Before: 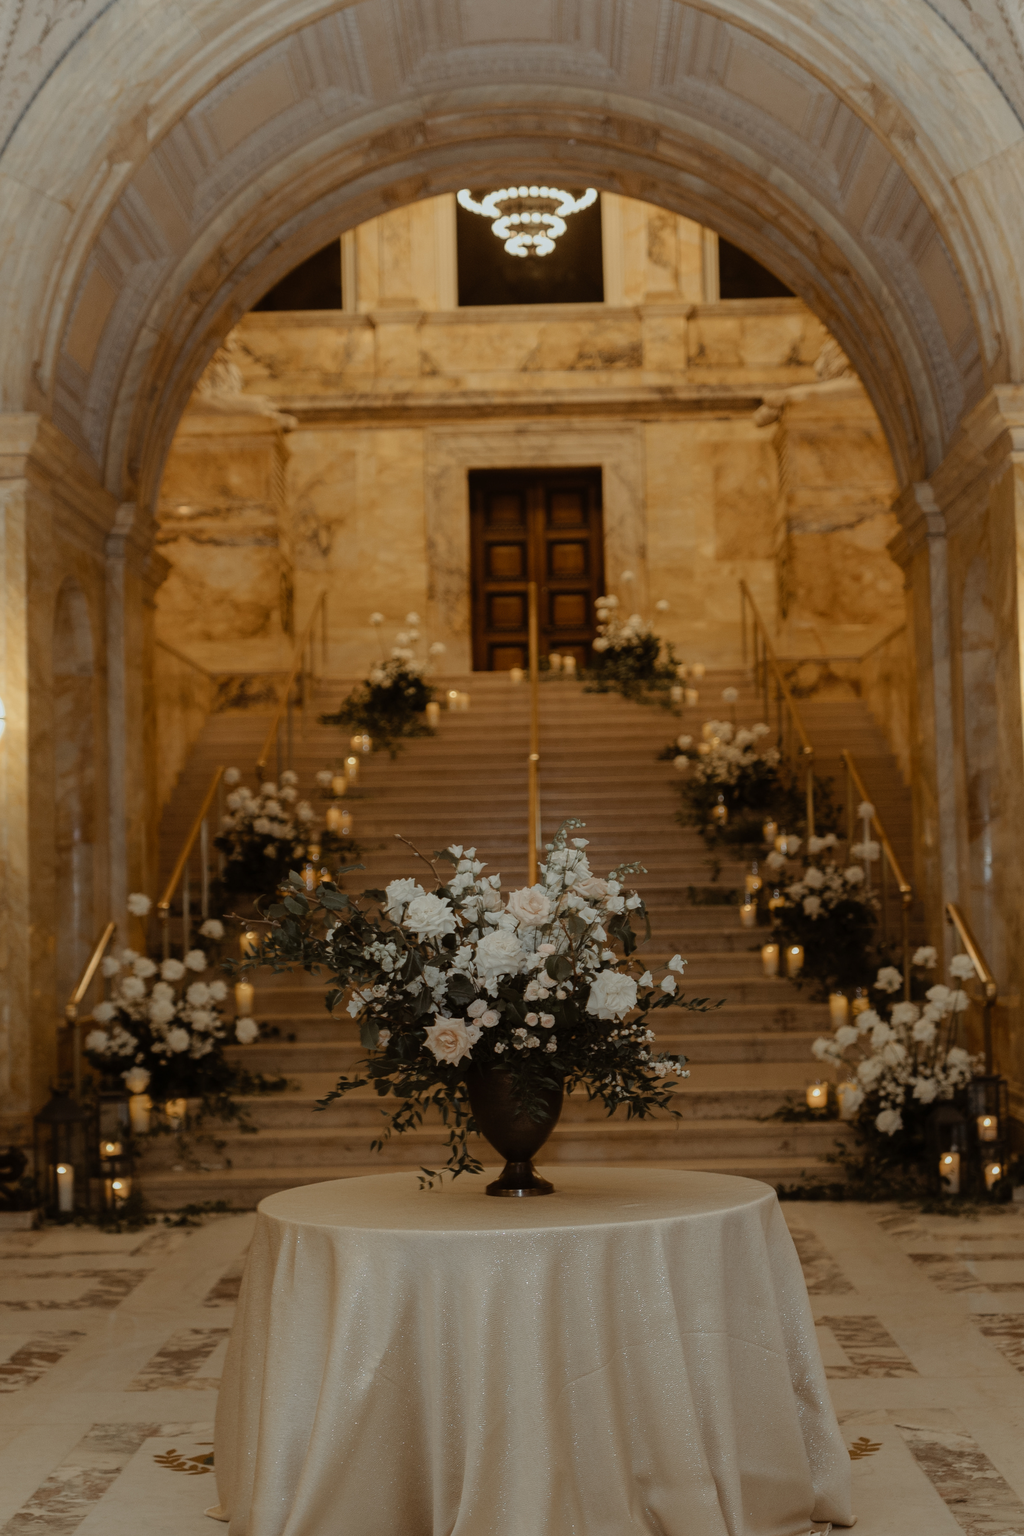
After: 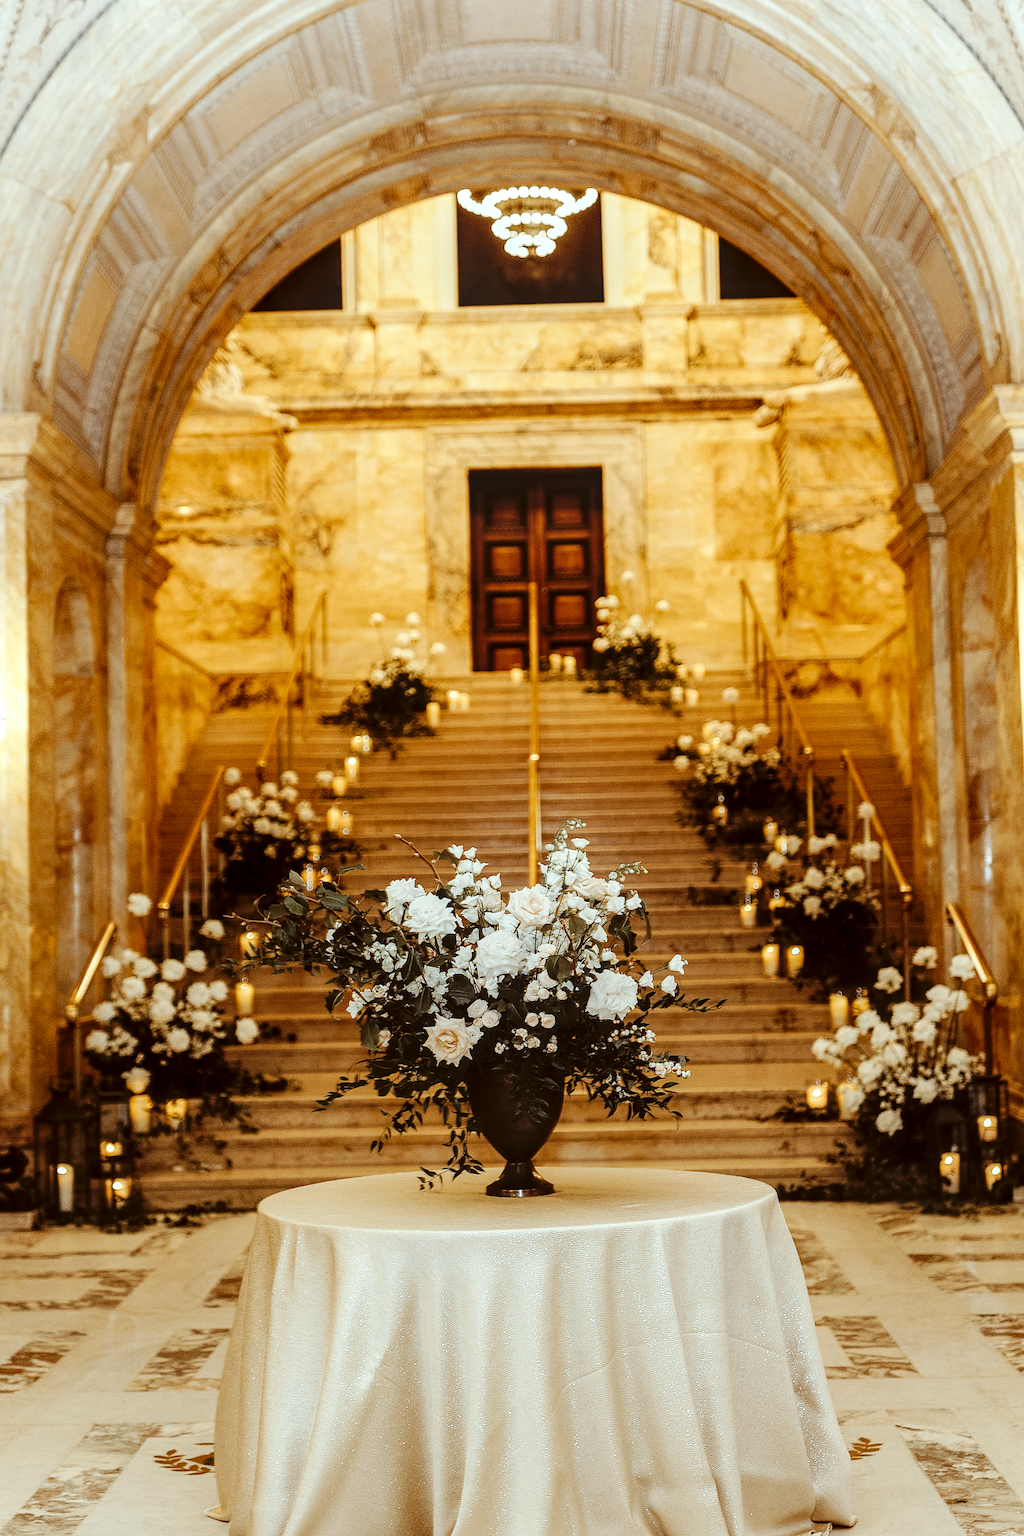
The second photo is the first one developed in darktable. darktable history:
contrast brightness saturation: saturation -0.05
color correction: highlights a* -4.98, highlights b* -3.76, shadows a* 3.83, shadows b* 4.08
exposure: exposure 1 EV, compensate highlight preservation false
local contrast: on, module defaults
base curve: curves: ch0 [(0, 0) (0.036, 0.025) (0.121, 0.166) (0.206, 0.329) (0.605, 0.79) (1, 1)], preserve colors none
sharpen: radius 1.4, amount 1.25, threshold 0.7
